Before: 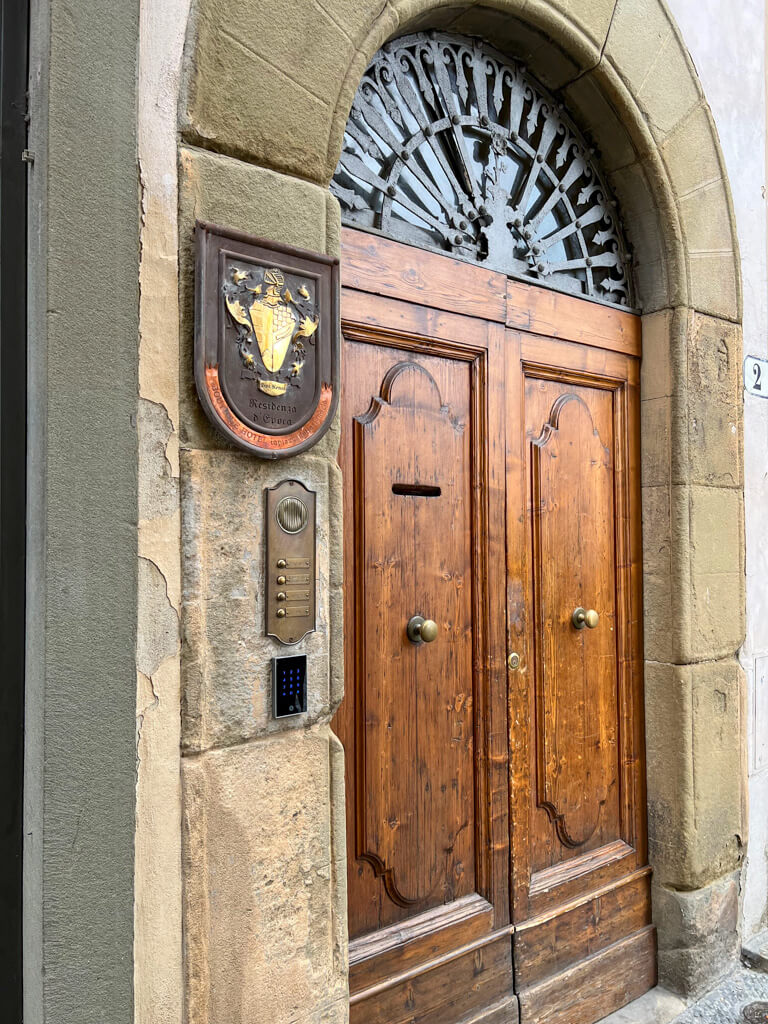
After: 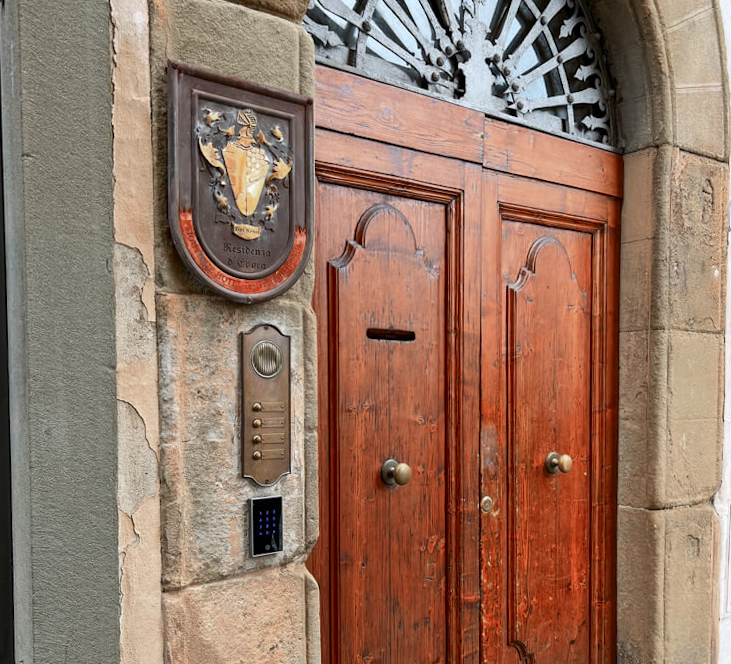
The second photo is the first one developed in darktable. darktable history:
contrast brightness saturation: contrast 0.08, saturation 0.02
color zones: curves: ch0 [(0, 0.299) (0.25, 0.383) (0.456, 0.352) (0.736, 0.571)]; ch1 [(0, 0.63) (0.151, 0.568) (0.254, 0.416) (0.47, 0.558) (0.732, 0.37) (0.909, 0.492)]; ch2 [(0.004, 0.604) (0.158, 0.443) (0.257, 0.403) (0.761, 0.468)]
crop: top 16.727%, bottom 16.727%
rotate and perspective: rotation 0.074°, lens shift (vertical) 0.096, lens shift (horizontal) -0.041, crop left 0.043, crop right 0.952, crop top 0.024, crop bottom 0.979
